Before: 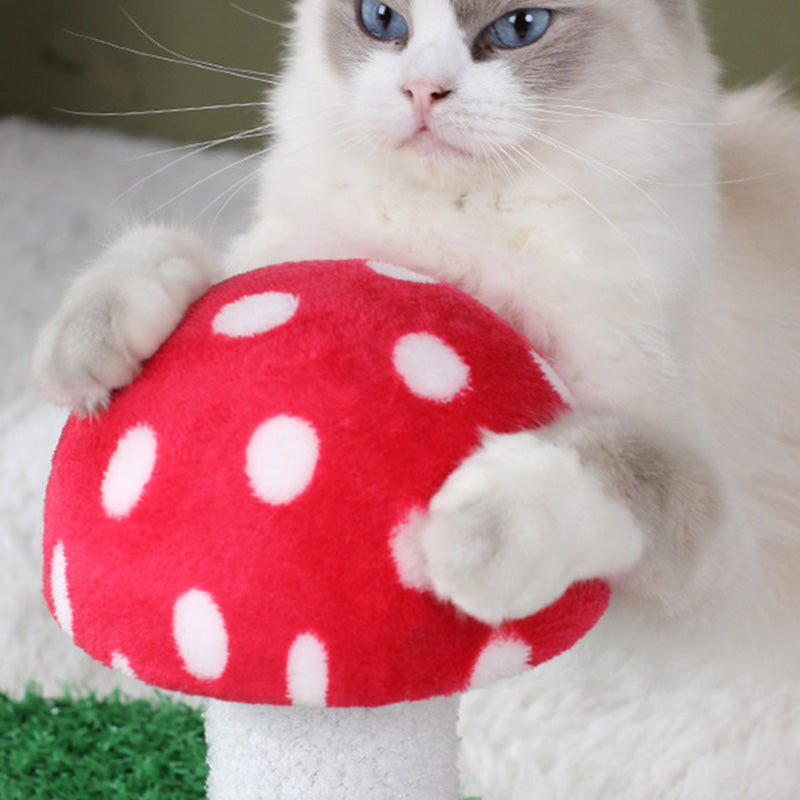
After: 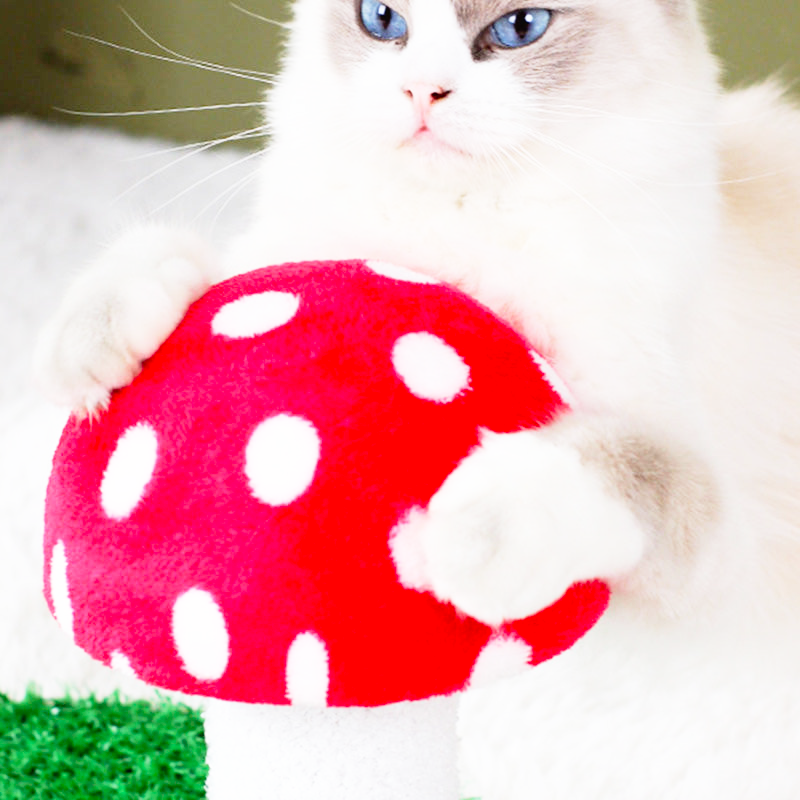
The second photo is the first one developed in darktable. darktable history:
color balance rgb: perceptual saturation grading › global saturation 20%, global vibrance 20%
base curve: curves: ch0 [(0, 0) (0.012, 0.01) (0.073, 0.168) (0.31, 0.711) (0.645, 0.957) (1, 1)], preserve colors none
